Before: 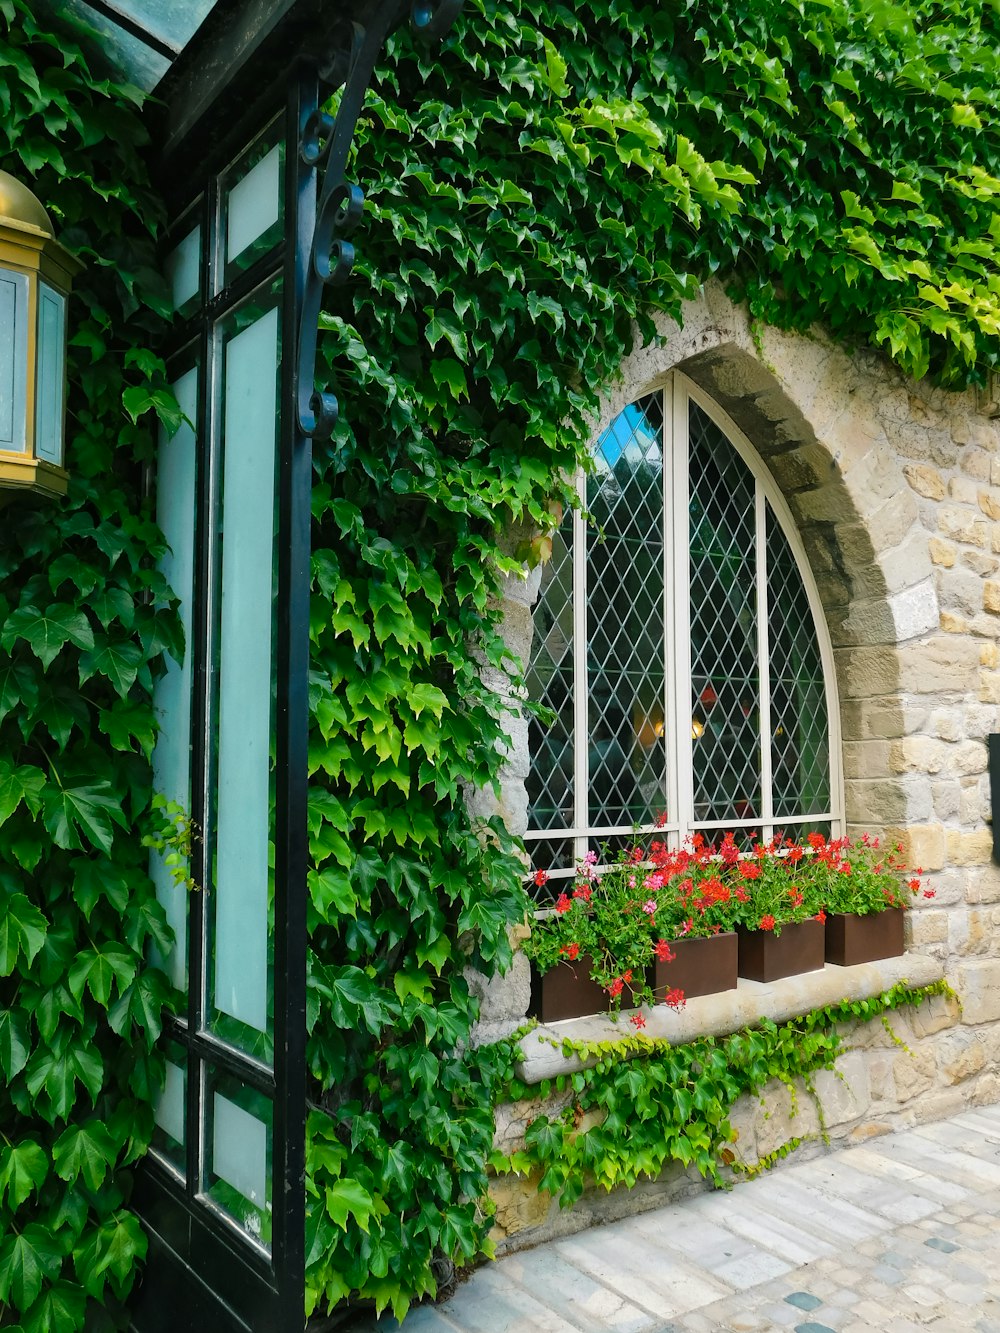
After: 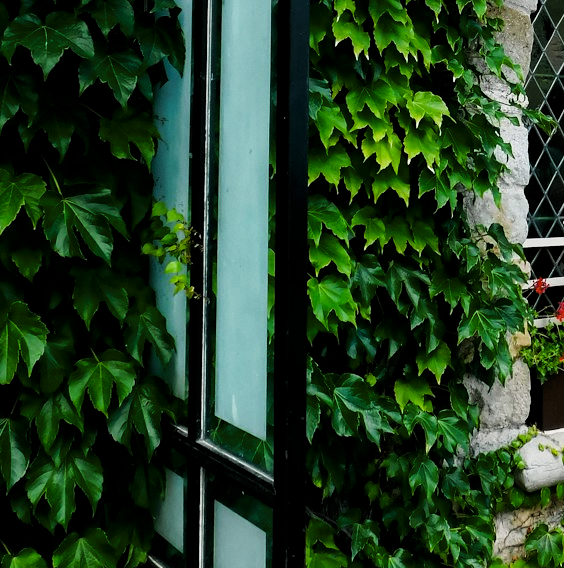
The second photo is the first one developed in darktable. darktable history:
sigmoid: on, module defaults
levels: mode automatic, black 8.58%, gray 59.42%, levels [0, 0.445, 1]
crop: top 44.483%, right 43.593%, bottom 12.892%
